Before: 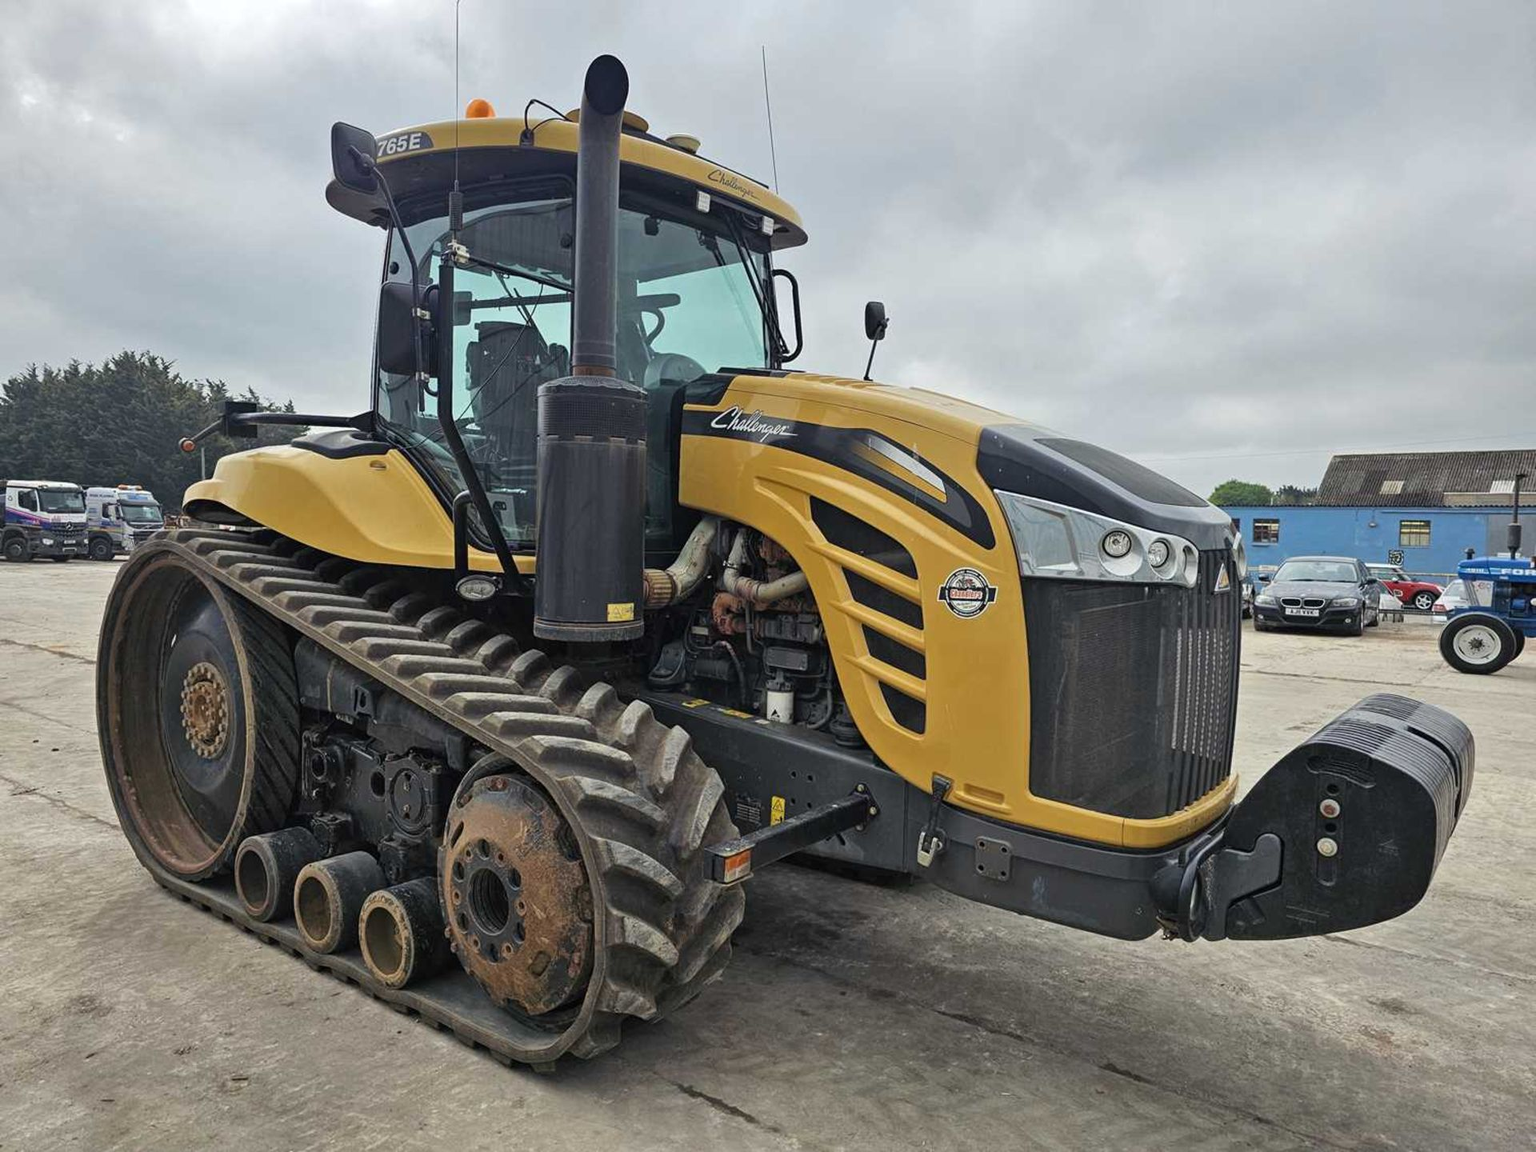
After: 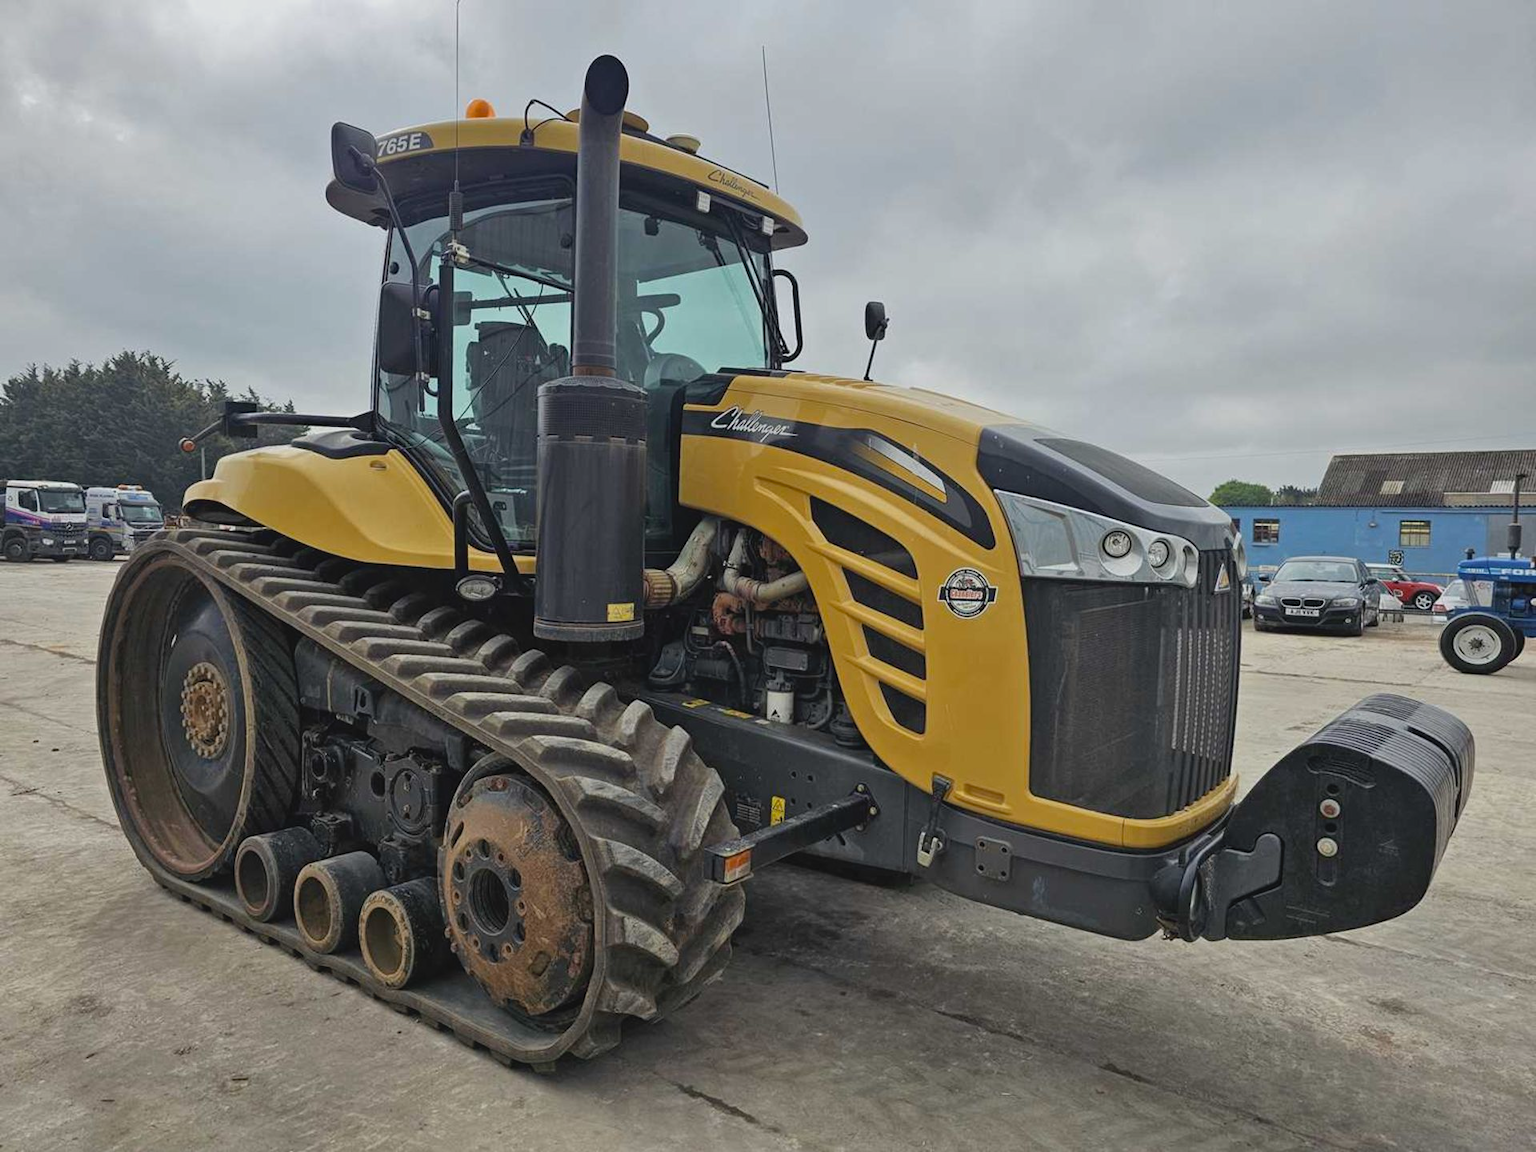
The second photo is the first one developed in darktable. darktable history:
tone equalizer: on, module defaults
color balance: output saturation 110%
contrast brightness saturation: contrast -0.1, saturation -0.1
exposure: black level correction 0.001, exposure -0.2 EV, compensate highlight preservation false
